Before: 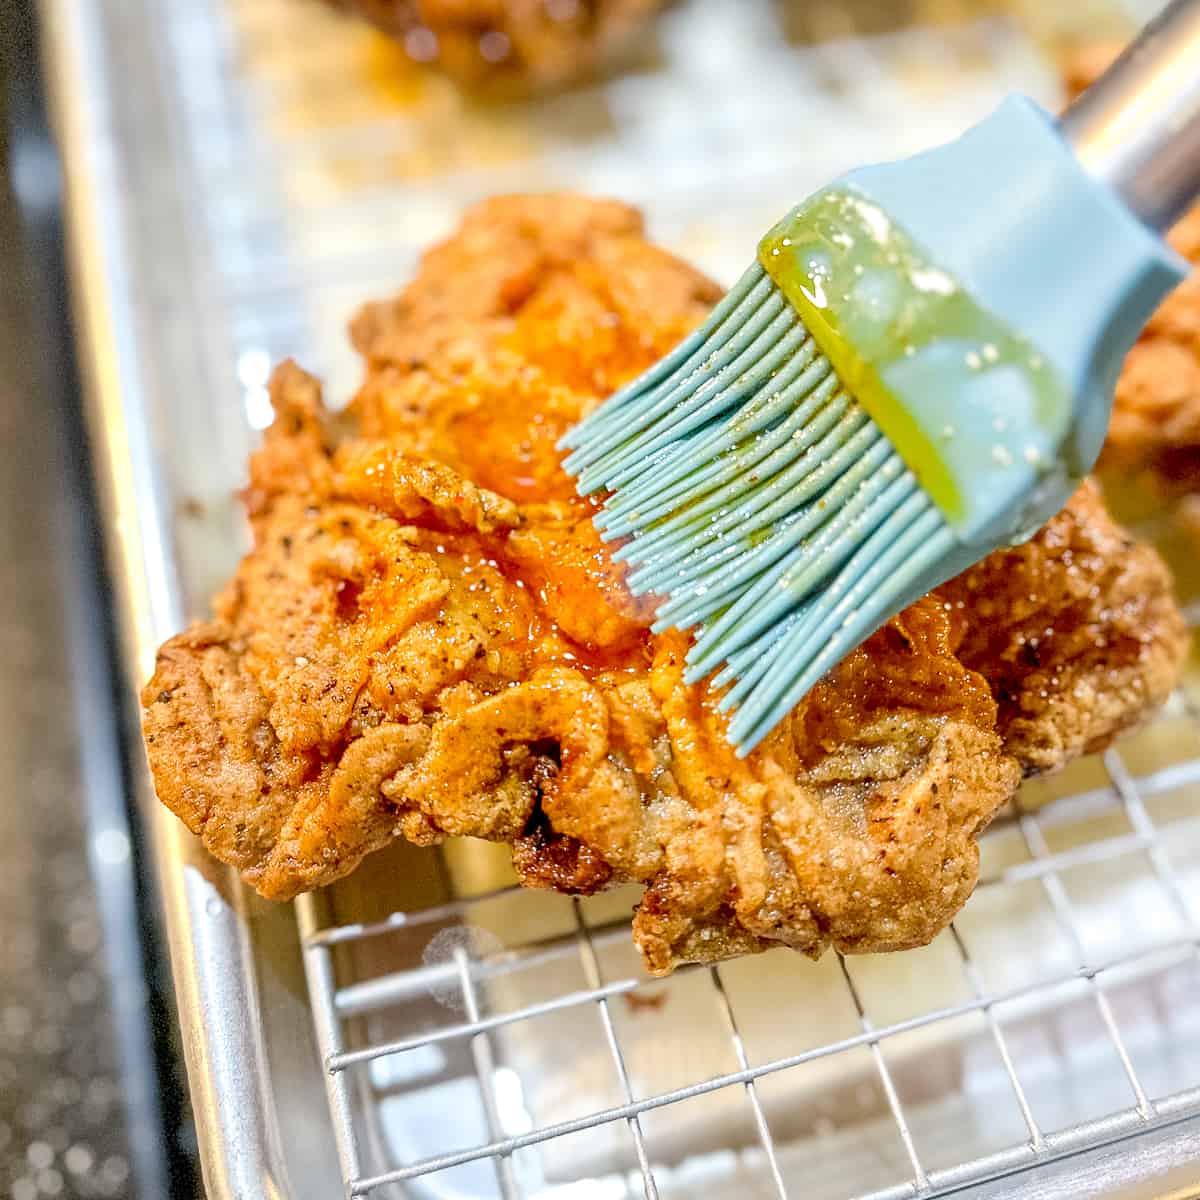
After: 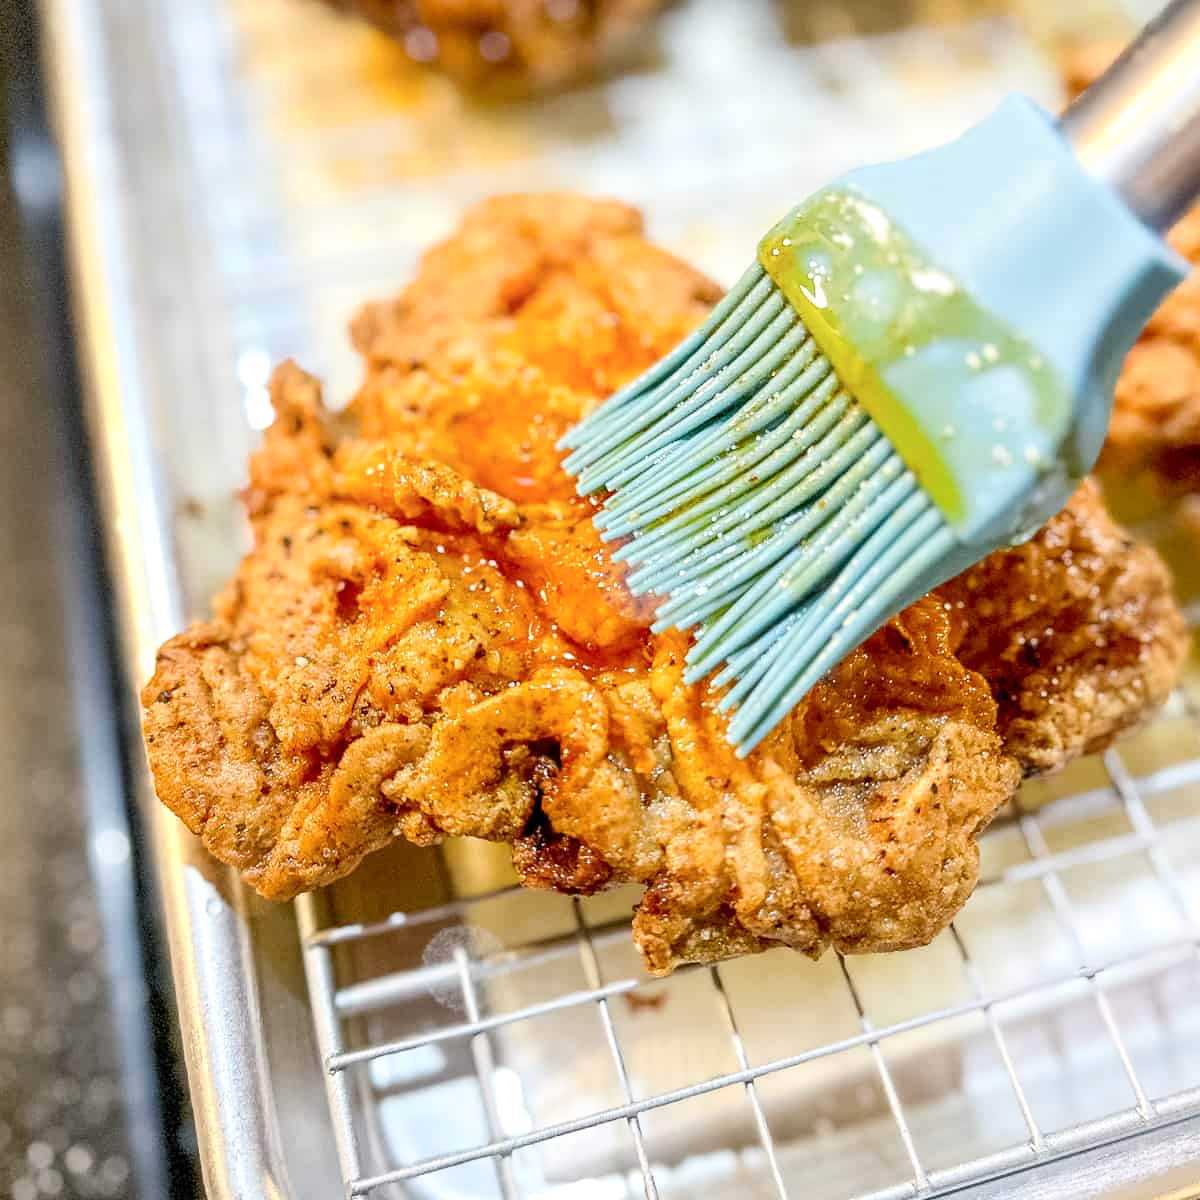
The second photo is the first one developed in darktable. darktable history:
shadows and highlights: shadows -0.131, highlights 39.74
